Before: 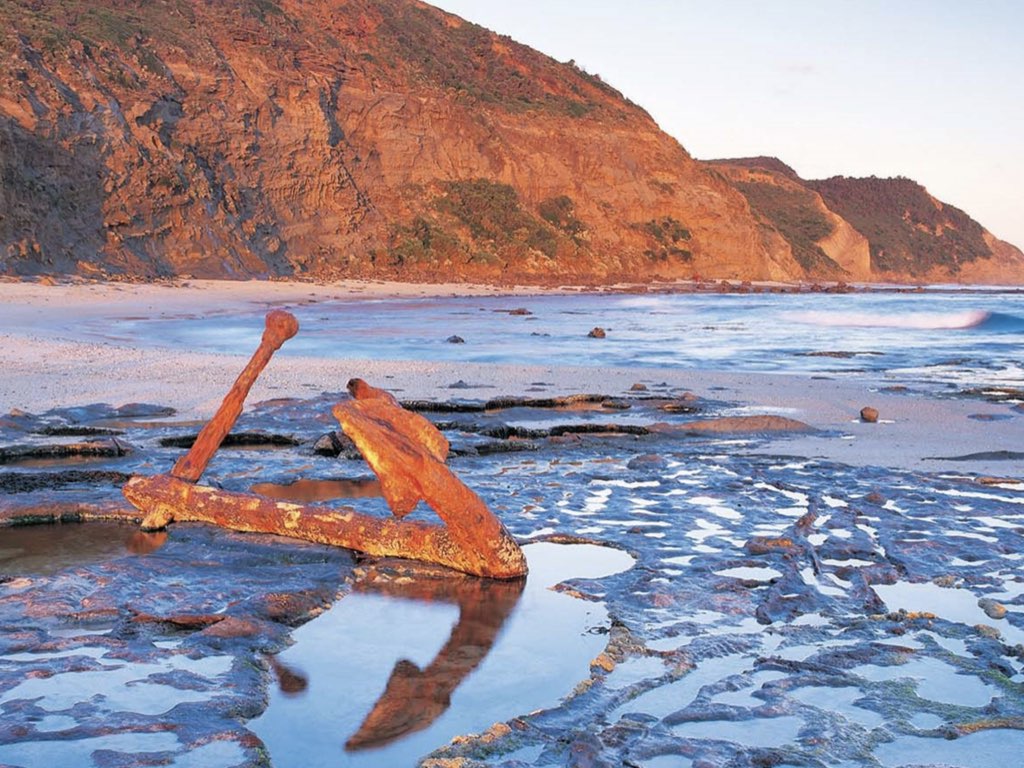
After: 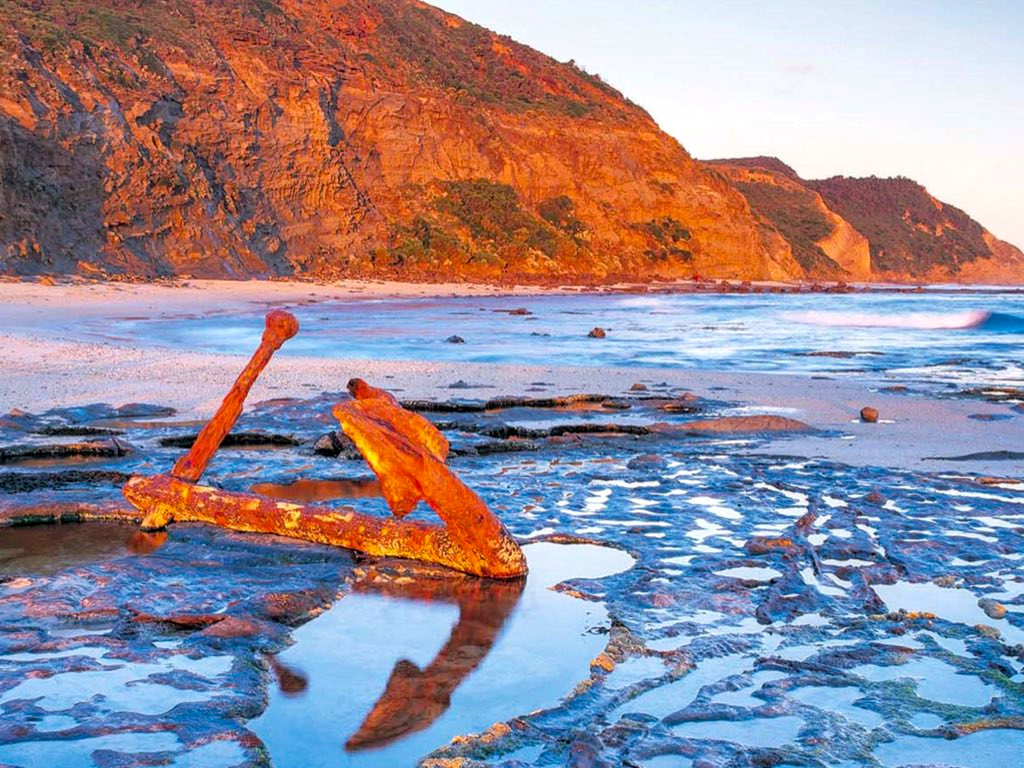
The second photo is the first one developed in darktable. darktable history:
color balance rgb: perceptual saturation grading › global saturation 30%, global vibrance 10%
local contrast: detail 130%
